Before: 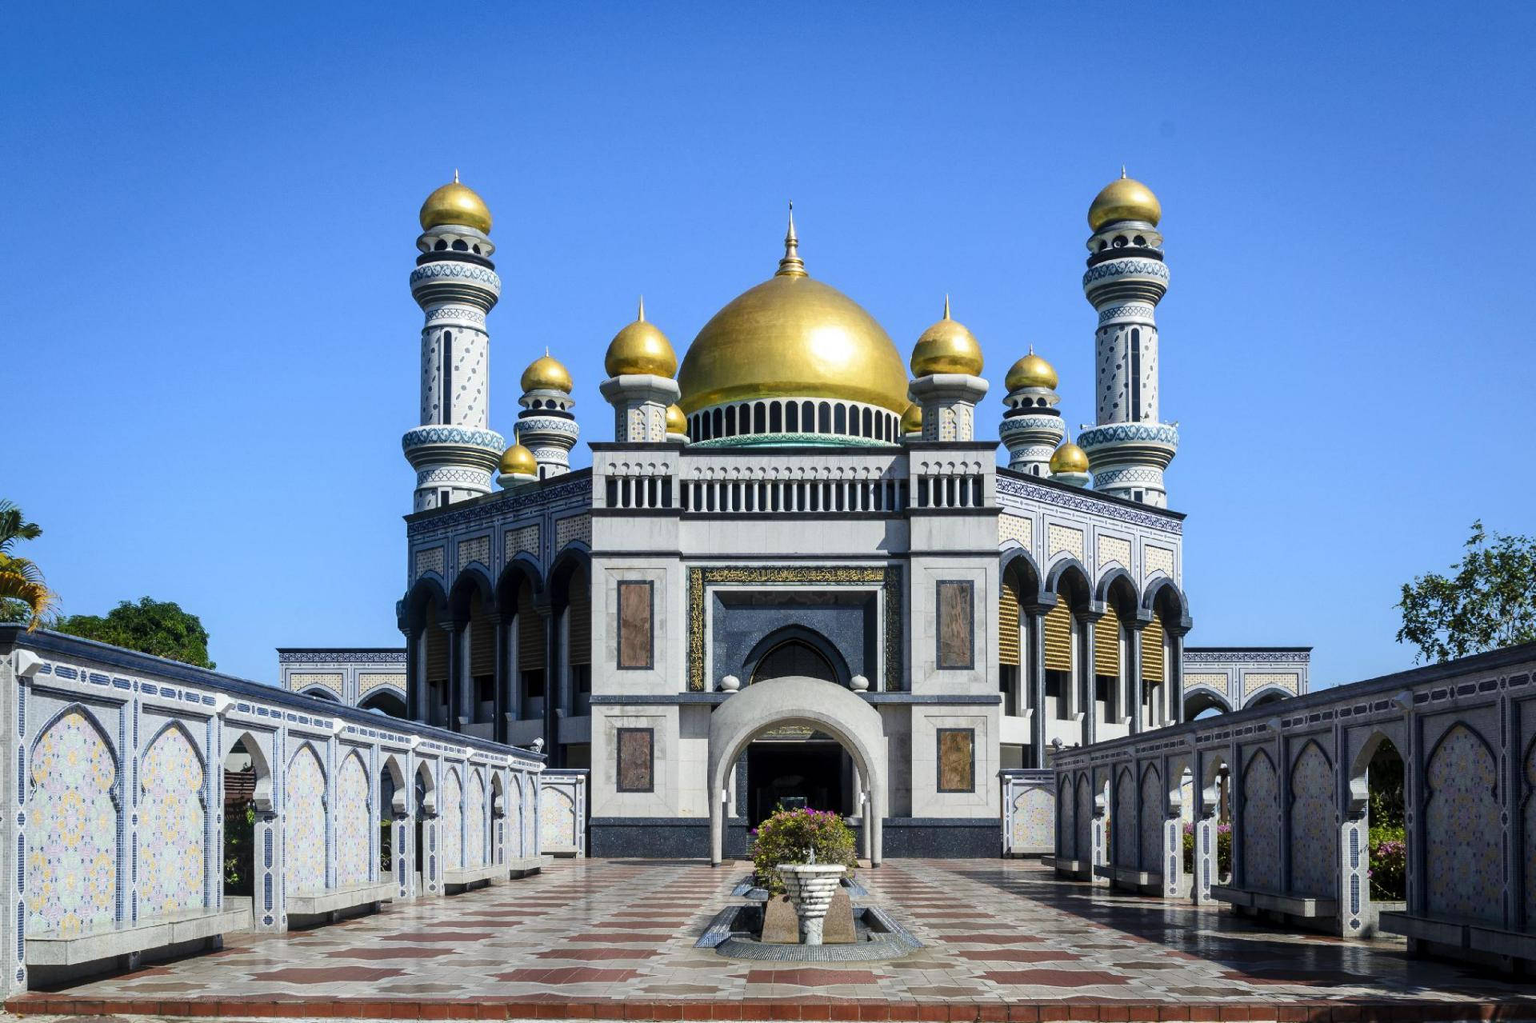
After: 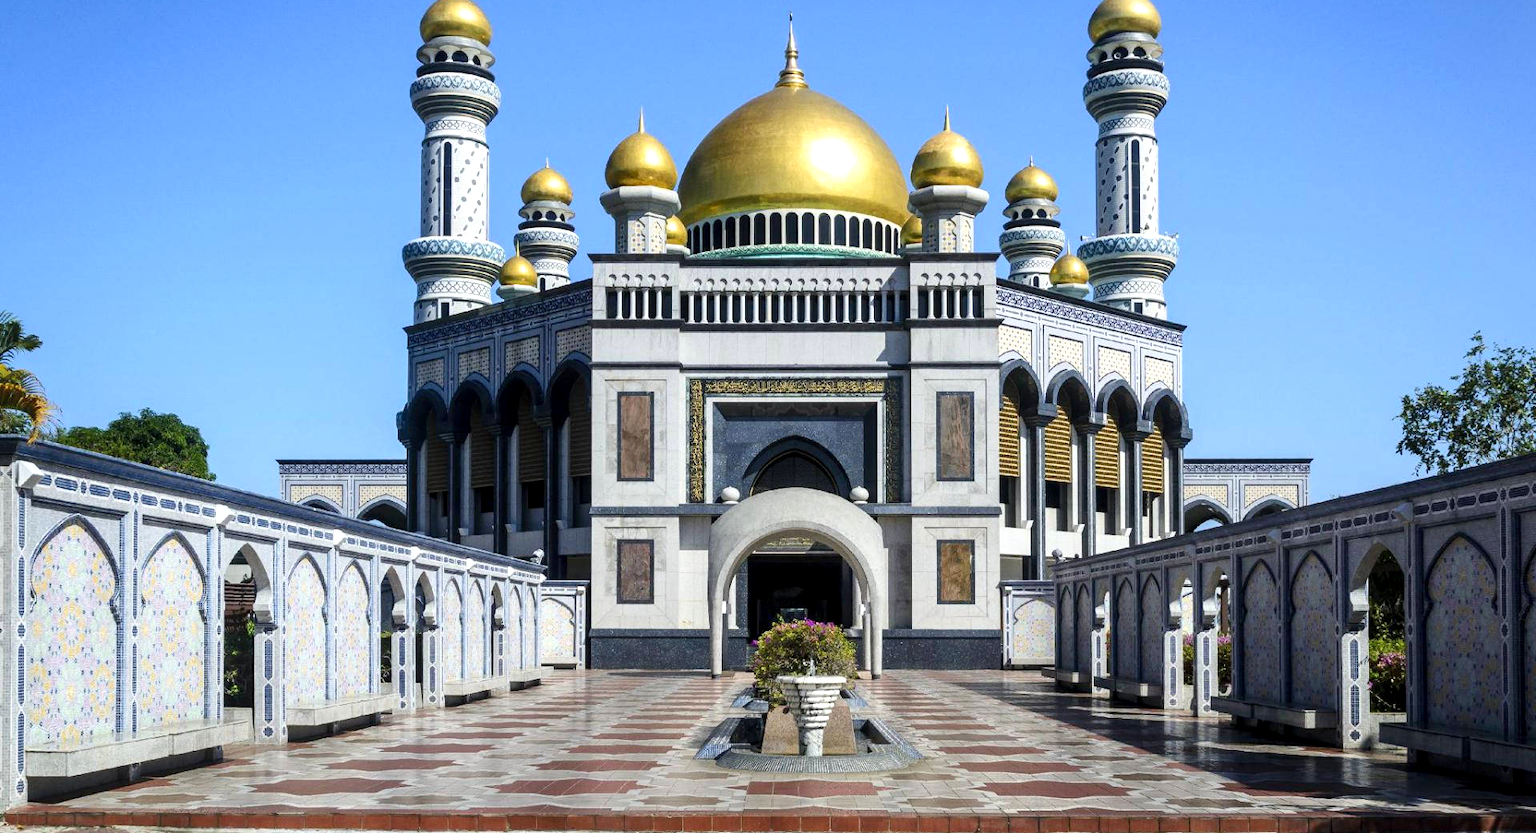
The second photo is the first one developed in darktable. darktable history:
exposure: black level correction 0.001, exposure 0.3 EV, compensate highlight preservation false
crop and rotate: top 18.507%
